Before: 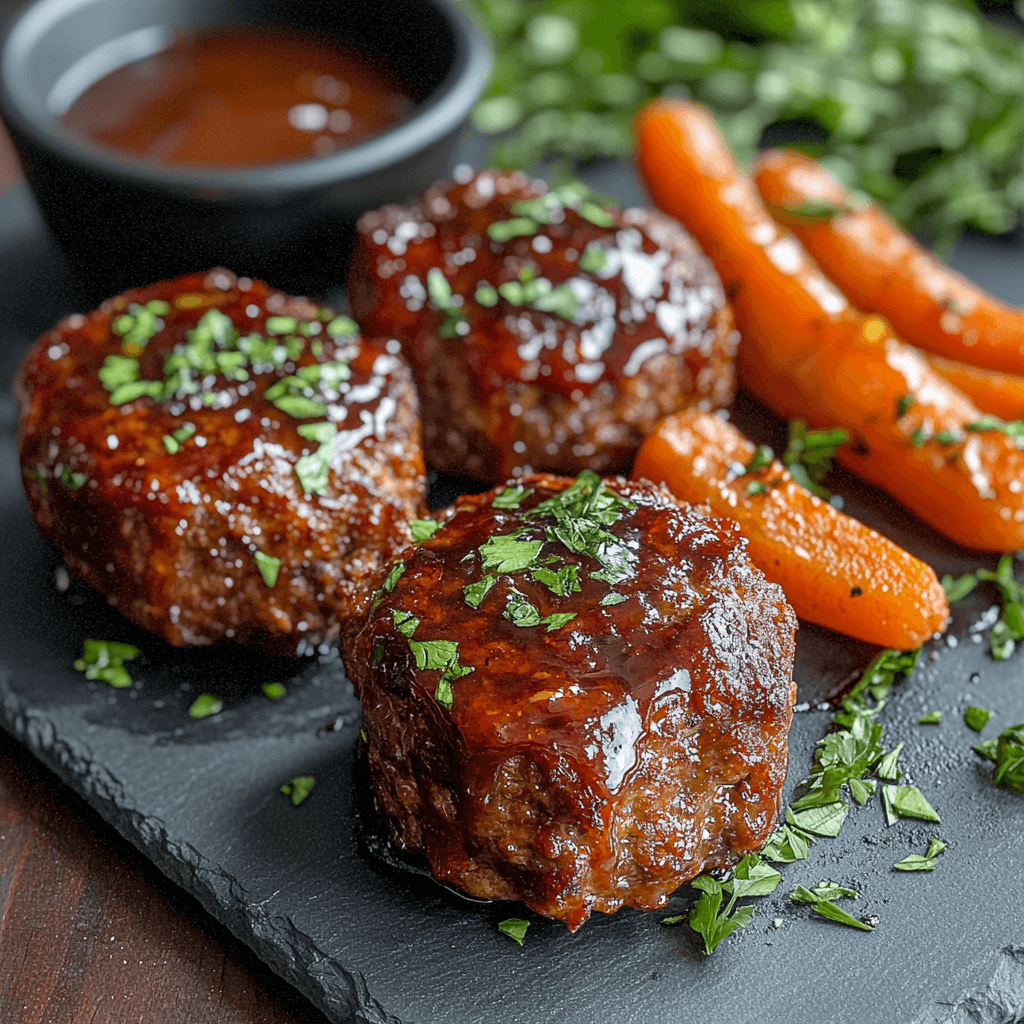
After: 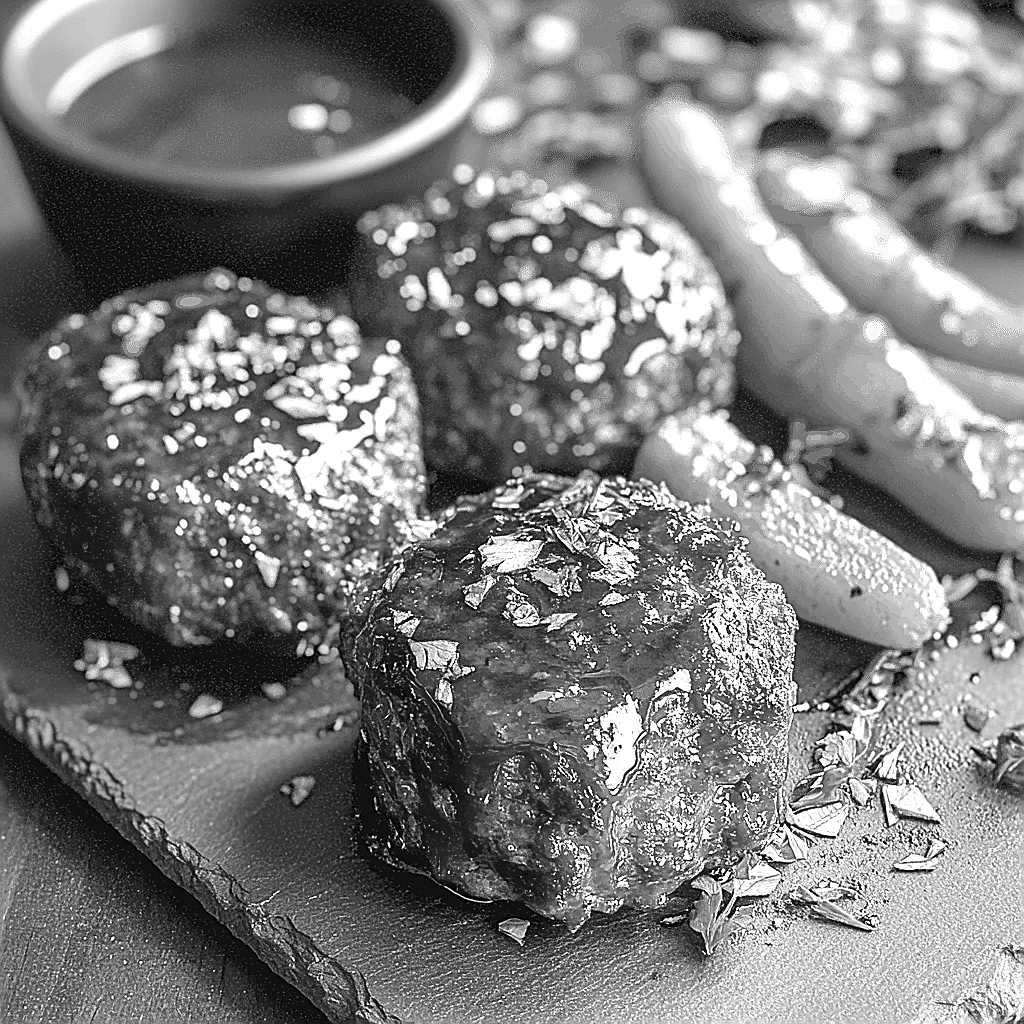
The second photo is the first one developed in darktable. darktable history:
color correction: highlights a* 8.98, highlights b* 15.09, shadows a* -0.49, shadows b* 26.52
monochrome: on, module defaults
white balance: red 0.931, blue 1.11
exposure: black level correction -0.002, exposure 1.115 EV, compensate highlight preservation false
sharpen: radius 1.4, amount 1.25, threshold 0.7
color balance rgb: on, module defaults
